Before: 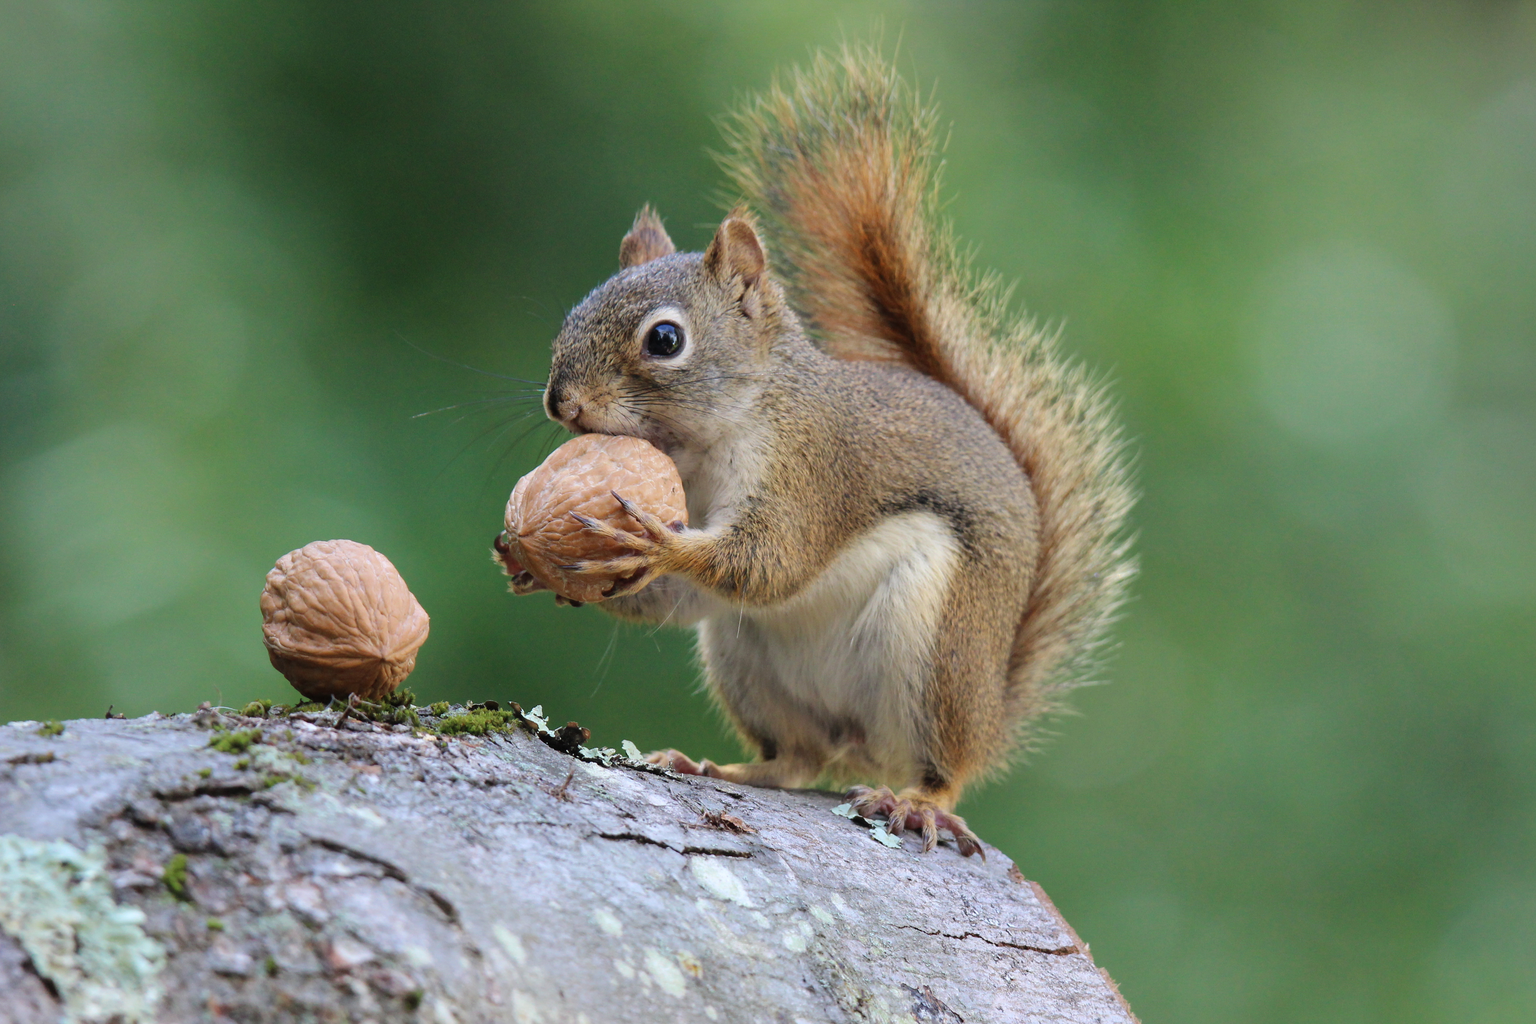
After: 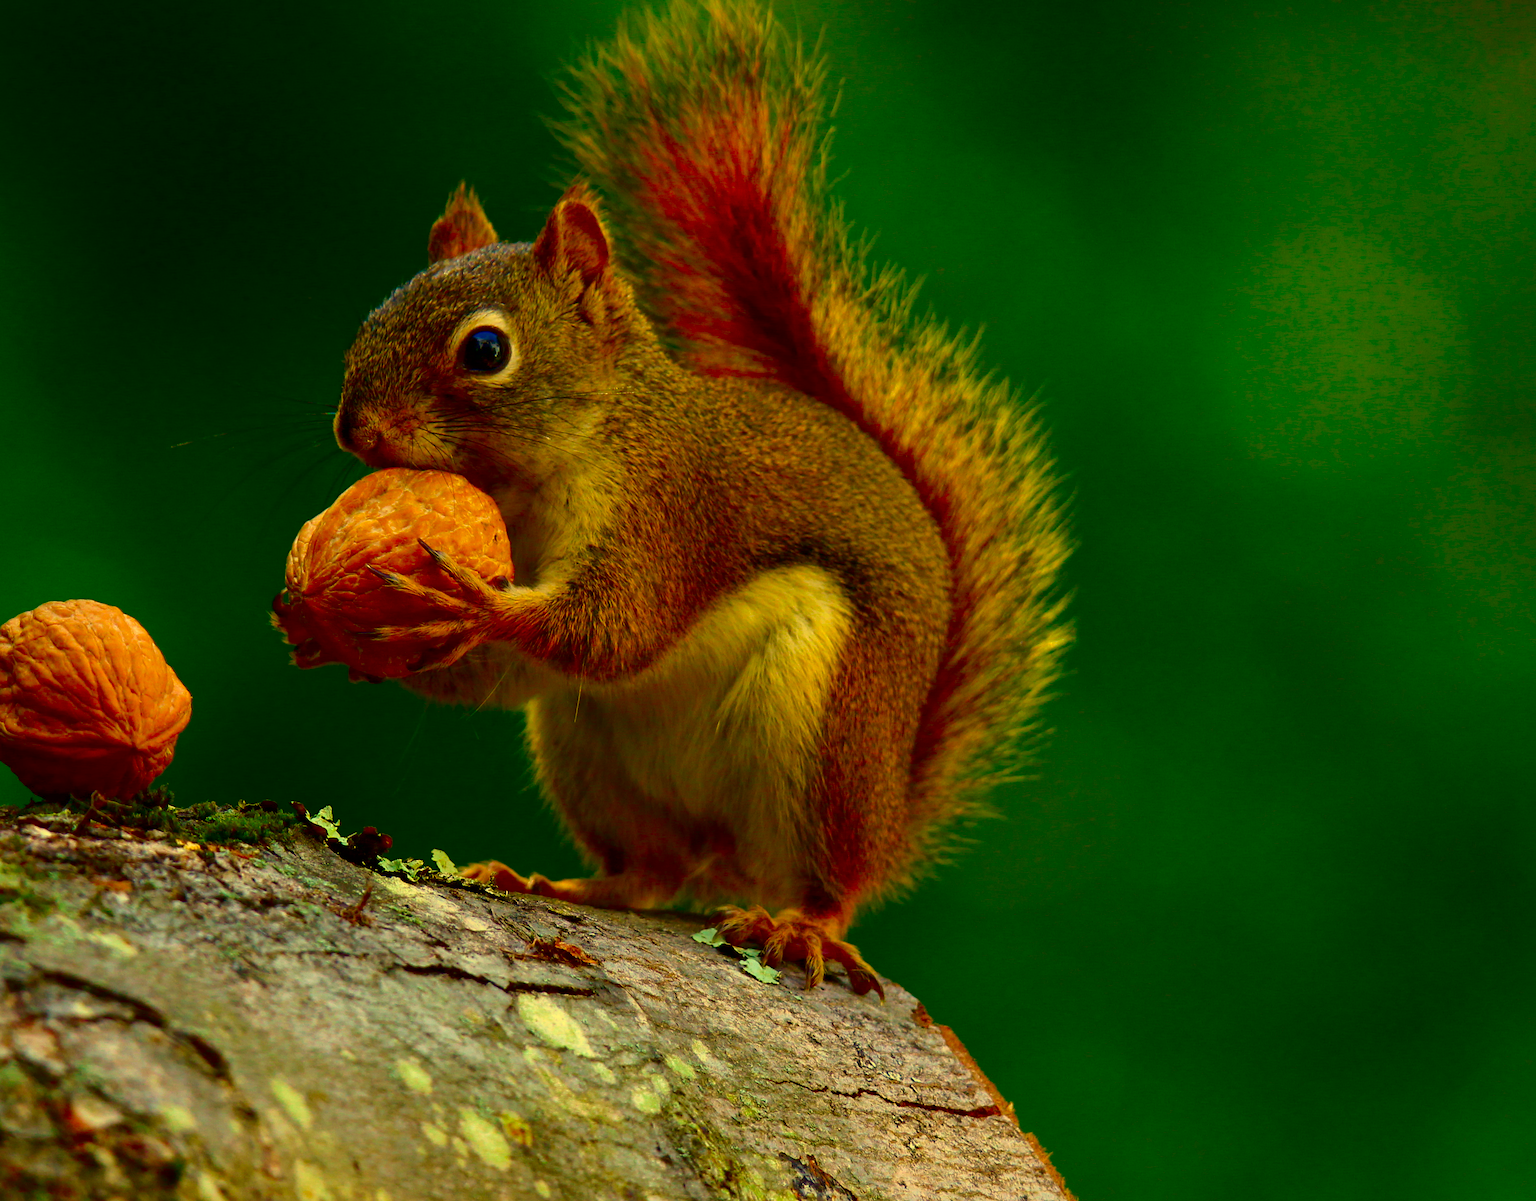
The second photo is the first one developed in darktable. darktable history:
white balance: red 1.08, blue 0.791
crop and rotate: left 17.959%, top 5.771%, right 1.742%
color correction: saturation 2.15
contrast brightness saturation: contrast 0.09, brightness -0.59, saturation 0.17
